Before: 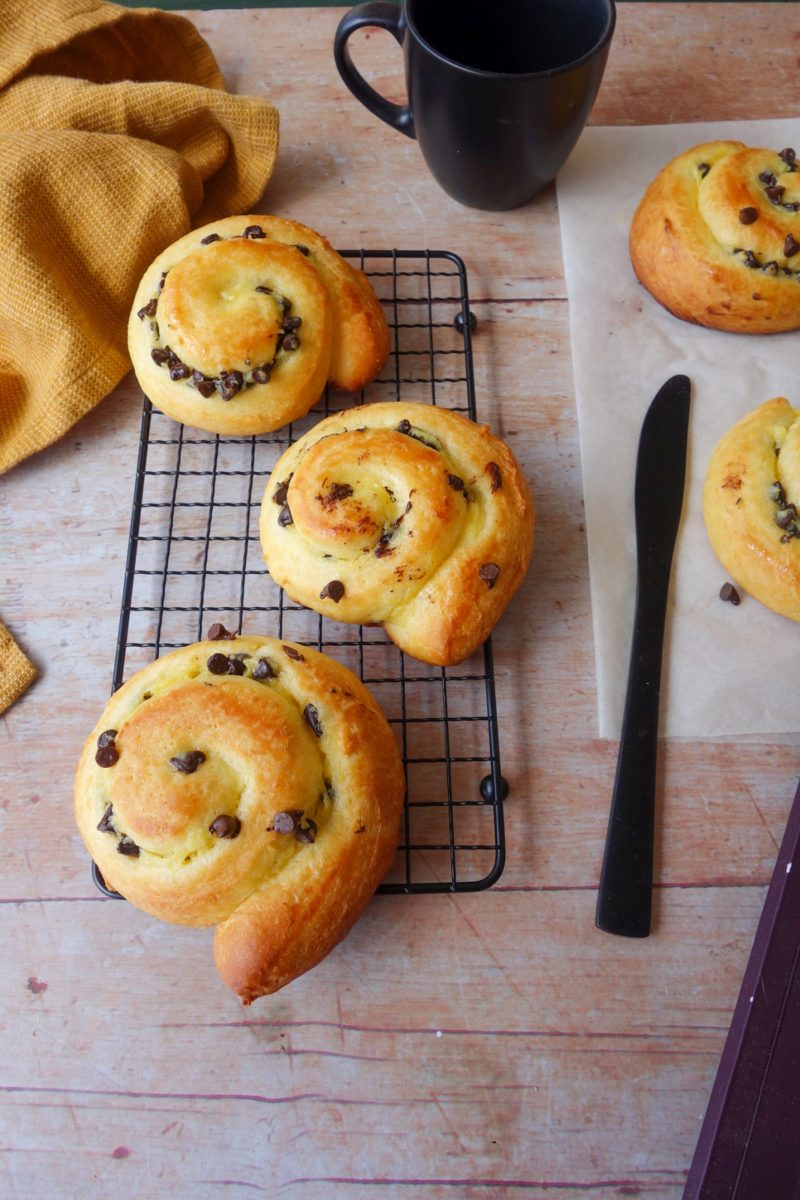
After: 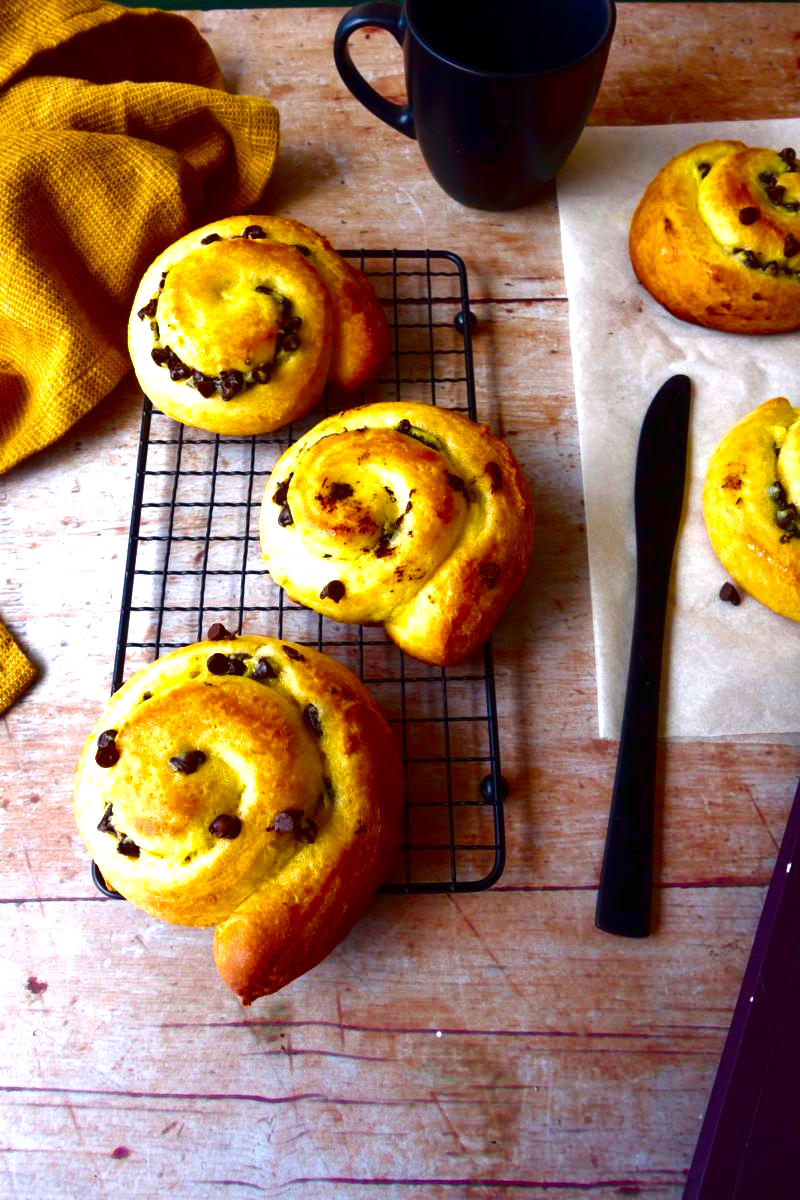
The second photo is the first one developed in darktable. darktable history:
contrast brightness saturation: brightness -0.508
color balance rgb: perceptual saturation grading › global saturation 40.234%, perceptual brilliance grading › global brilliance 25.656%, global vibrance 23.676%
